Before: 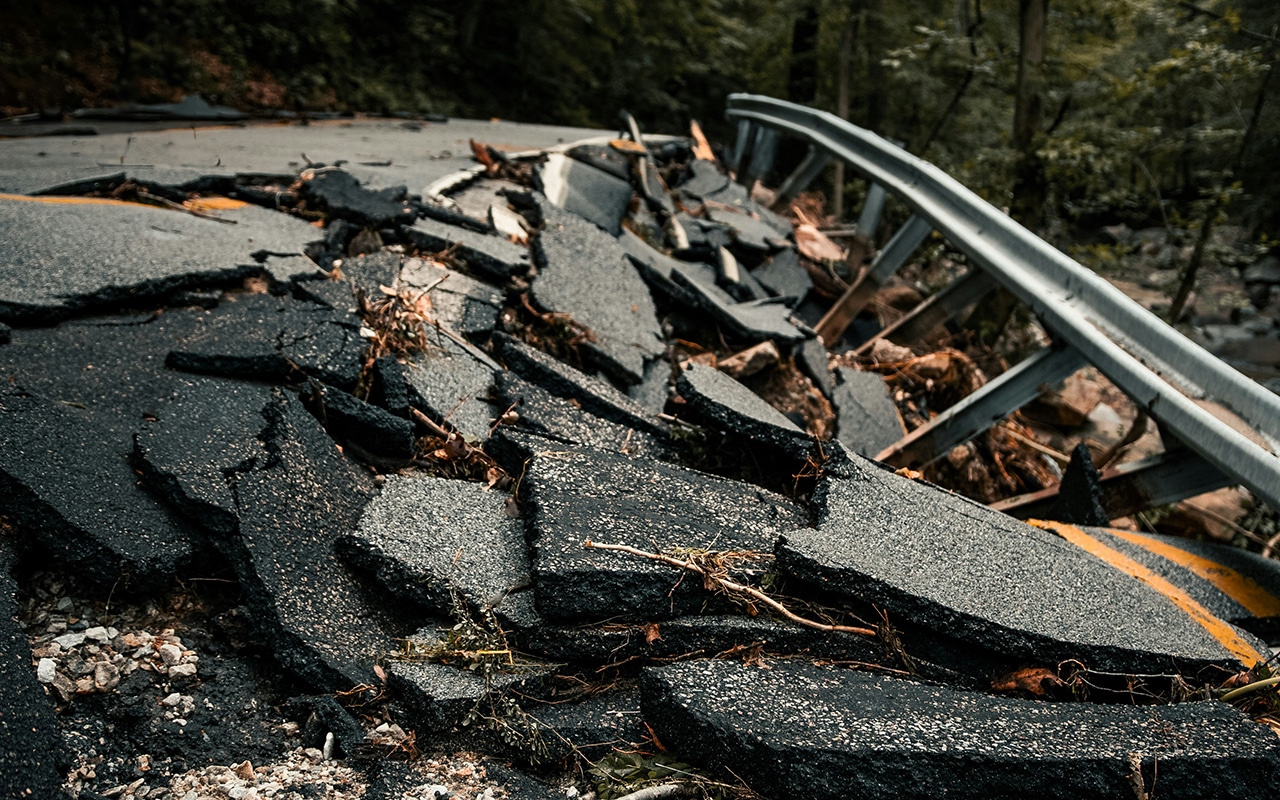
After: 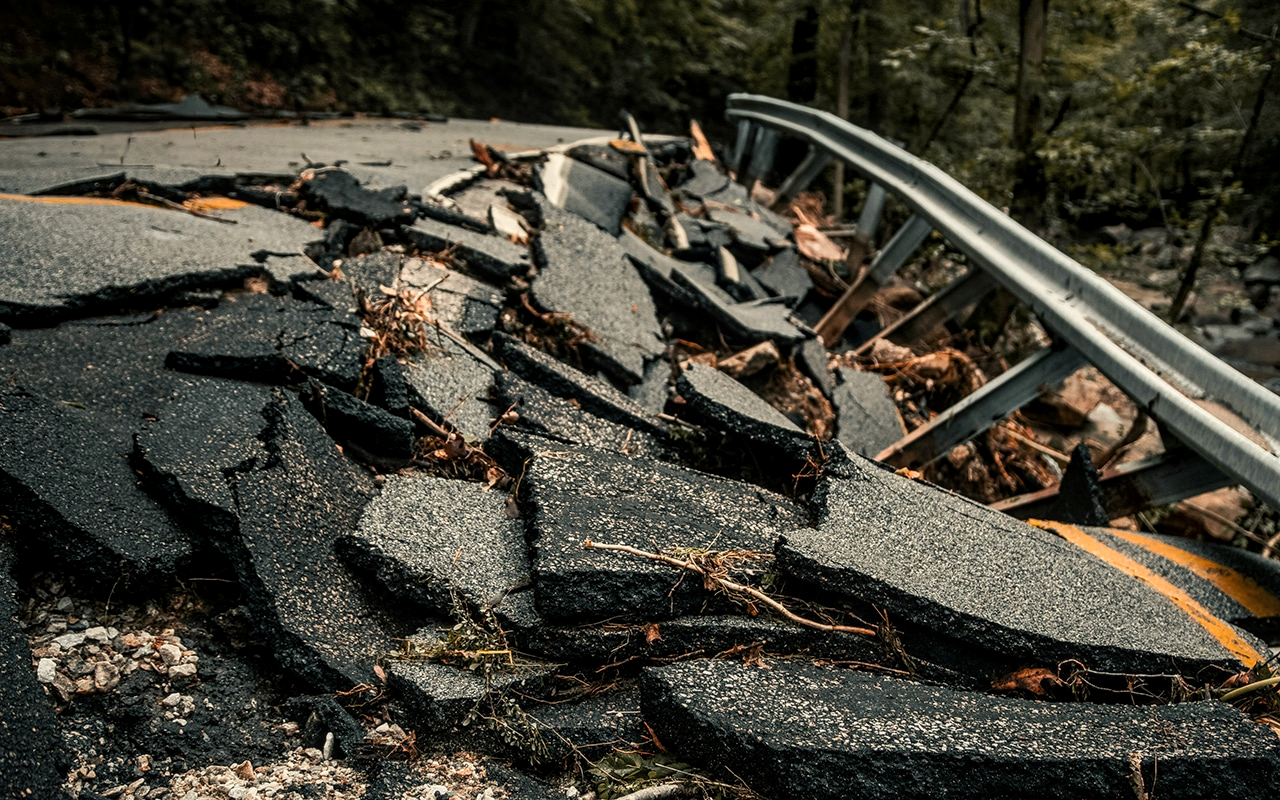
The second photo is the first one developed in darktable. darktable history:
local contrast: on, module defaults
color calibration: x 0.334, y 0.349, temperature 5426 K
